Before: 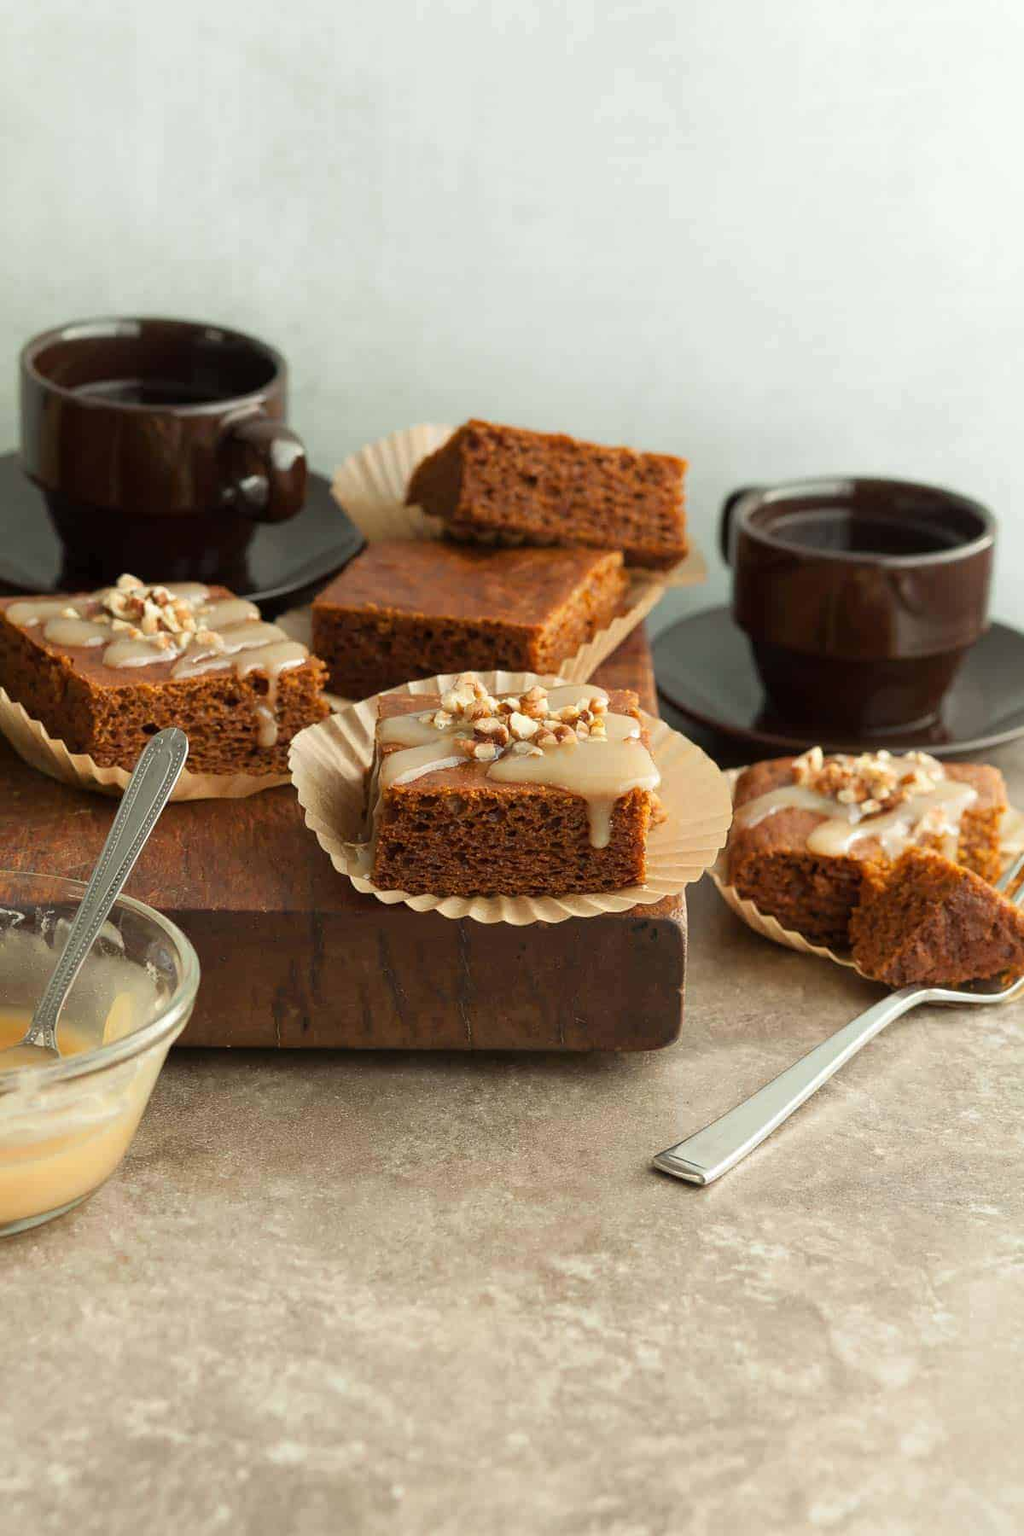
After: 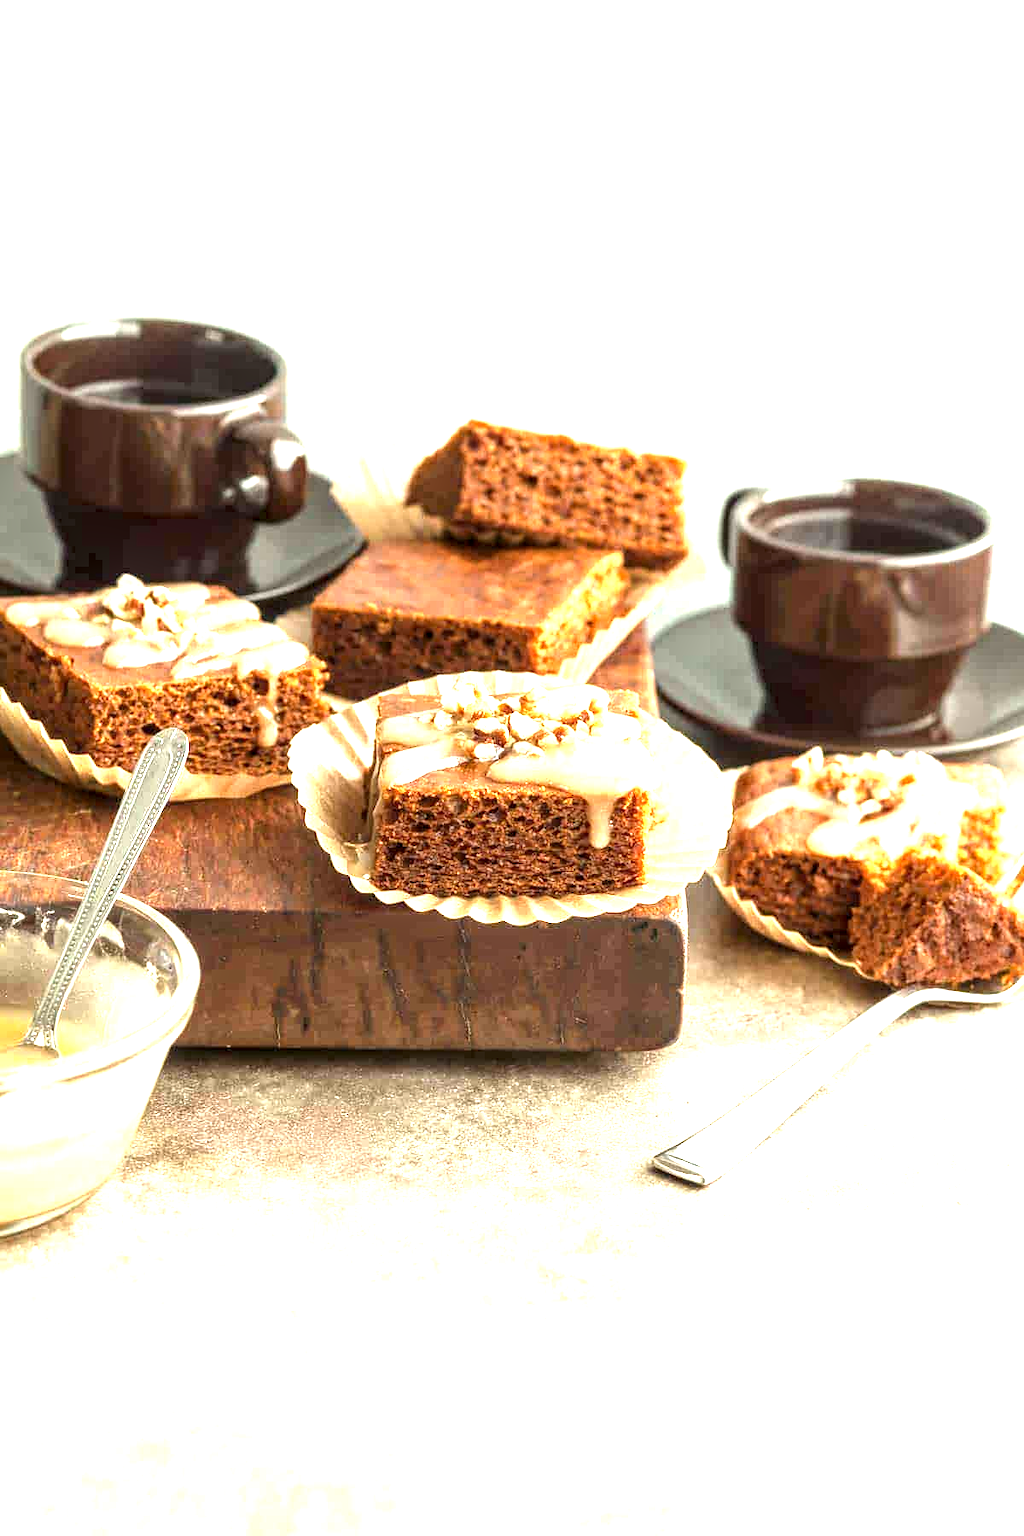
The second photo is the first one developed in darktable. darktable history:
local contrast: highlights 60%, shadows 62%, detail 160%
exposure: black level correction 0, exposure 1.74 EV, compensate highlight preservation false
